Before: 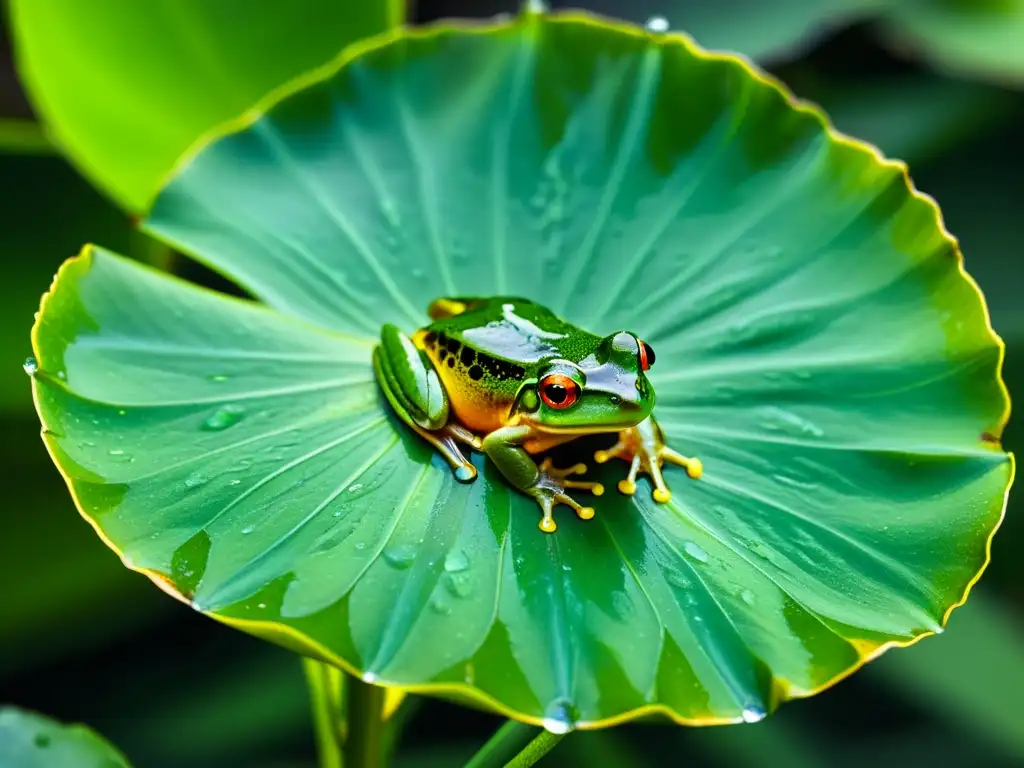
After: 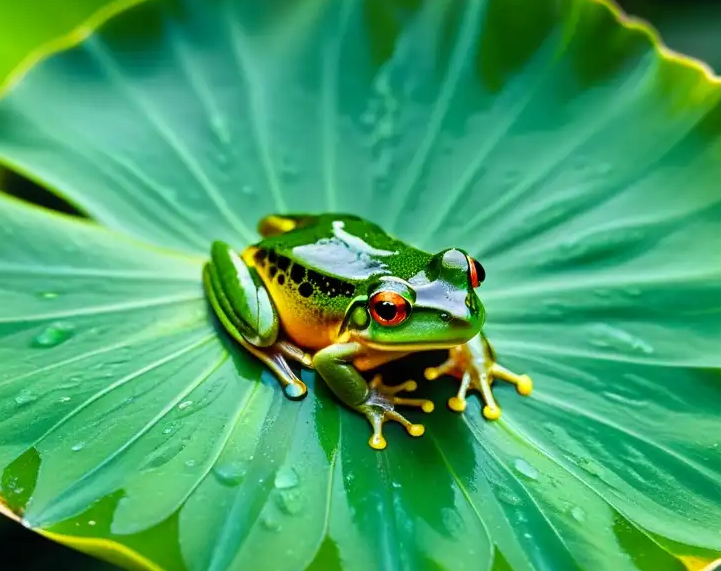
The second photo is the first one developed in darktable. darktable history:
crop and rotate: left 16.681%, top 10.885%, right 12.907%, bottom 14.682%
